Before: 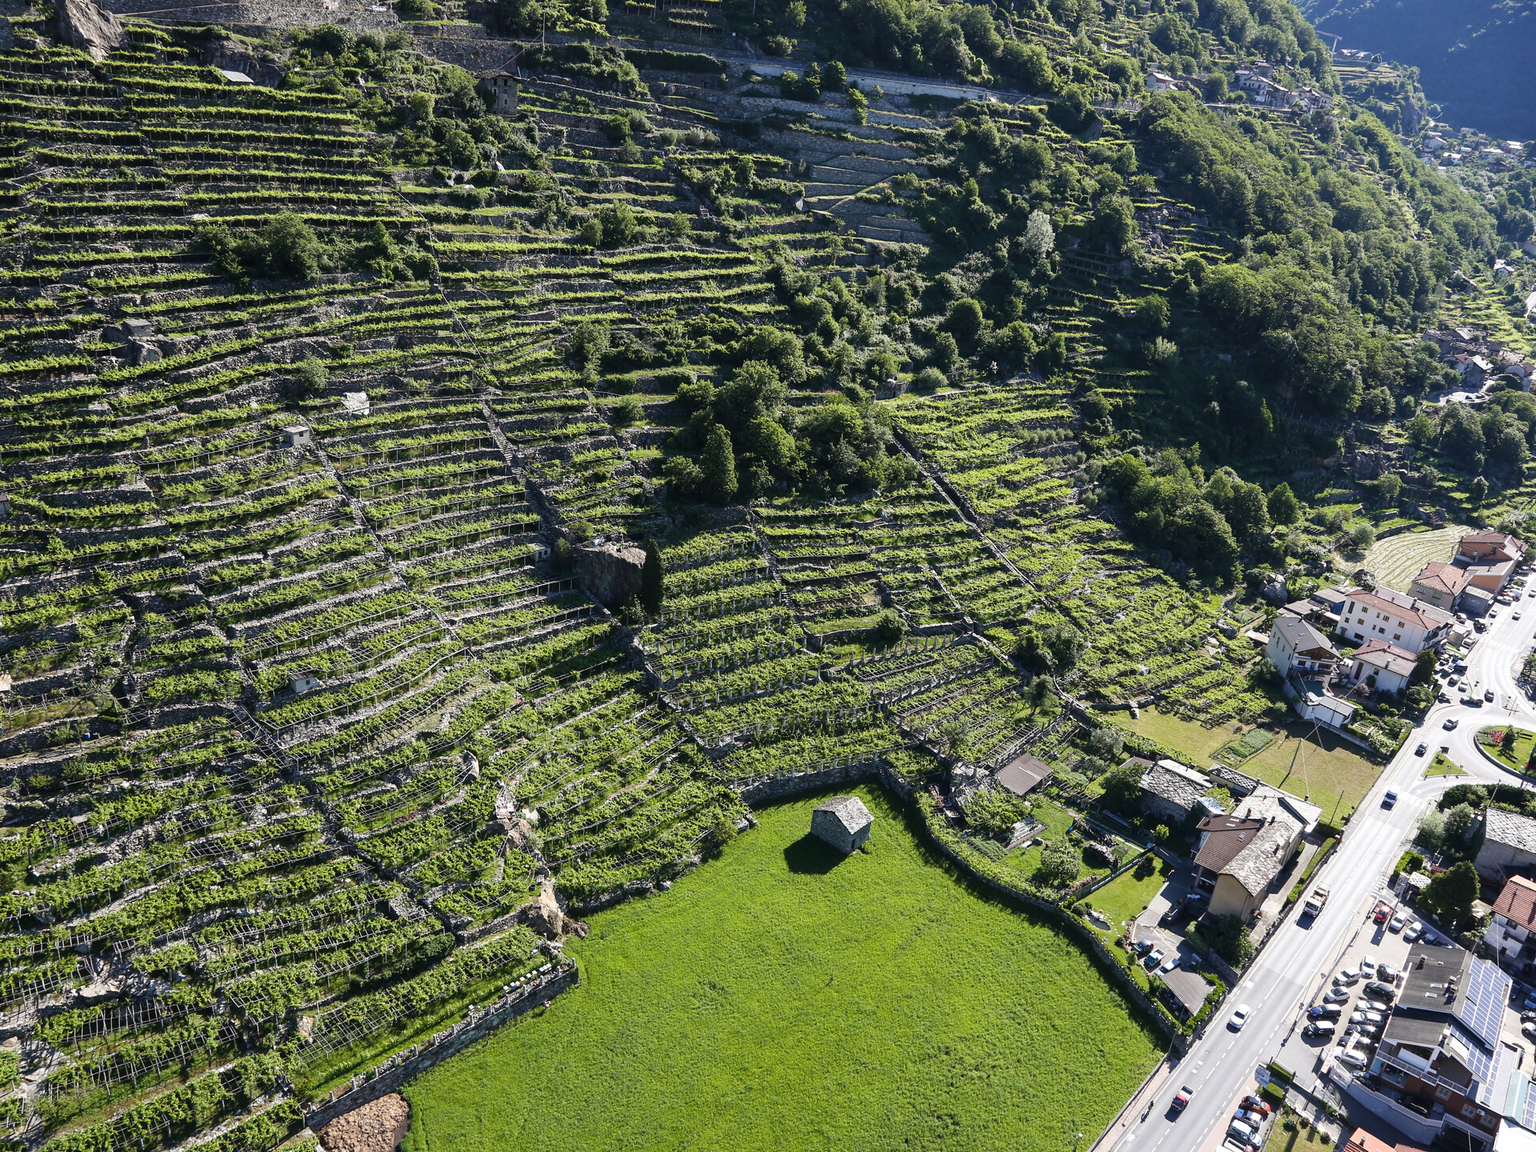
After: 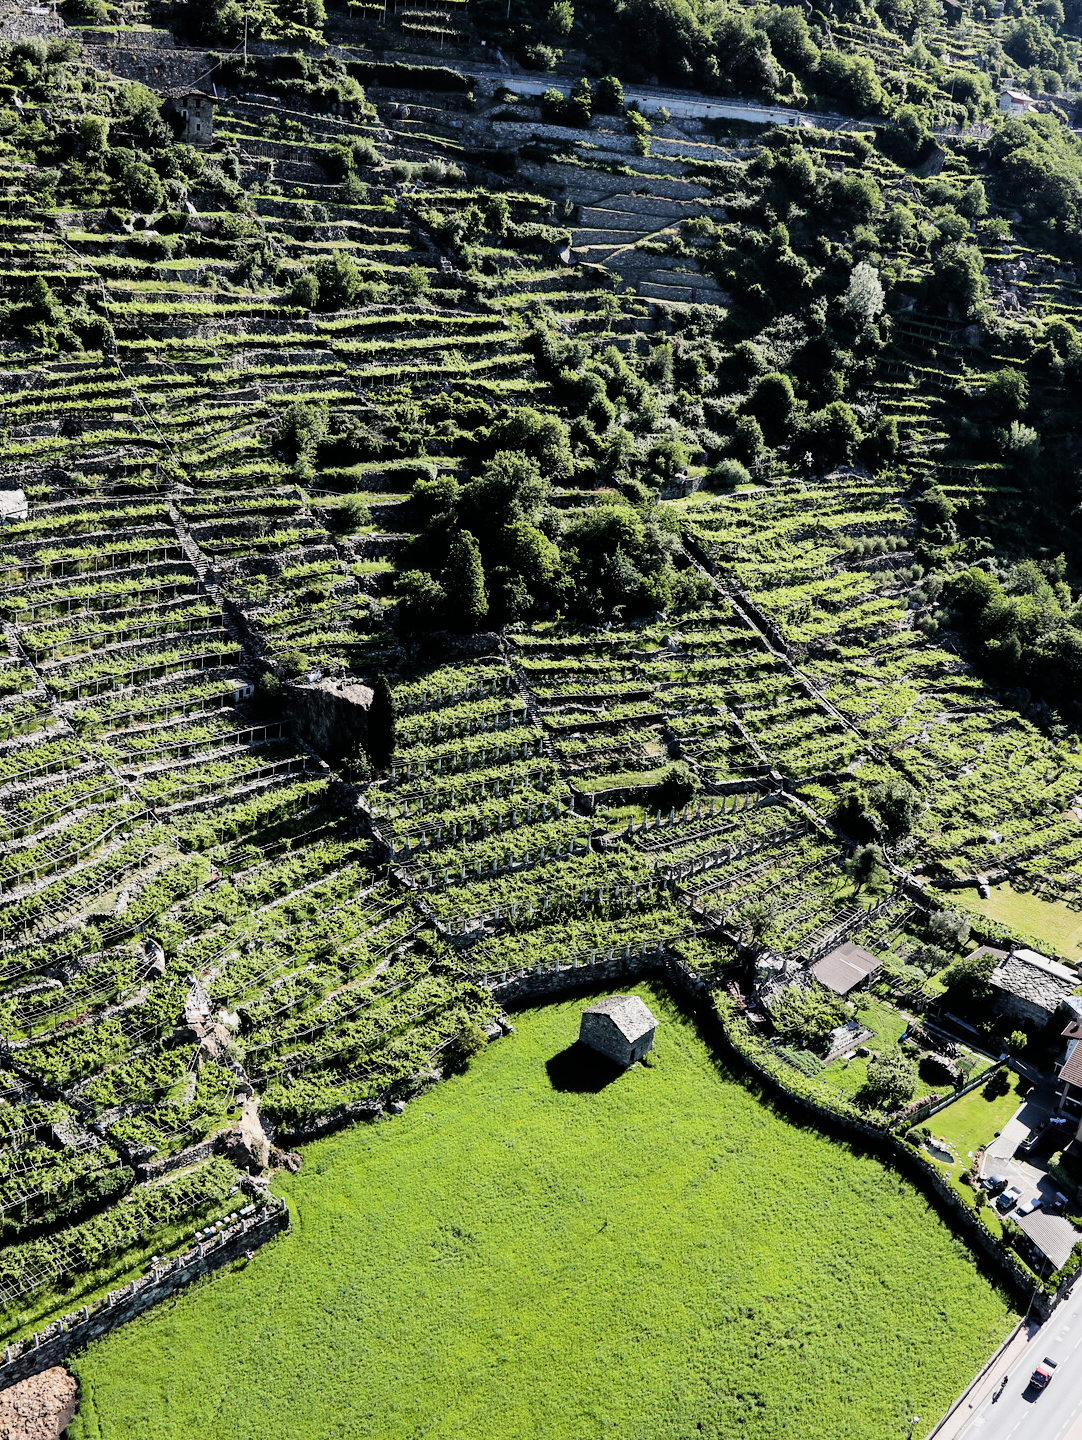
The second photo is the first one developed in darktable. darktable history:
crop and rotate: left 22.651%, right 20.981%
exposure: exposure 0.496 EV, compensate highlight preservation false
filmic rgb: black relative exposure -5.08 EV, white relative exposure 3.99 EV, hardness 2.9, contrast 1.386, highlights saturation mix -21.3%
